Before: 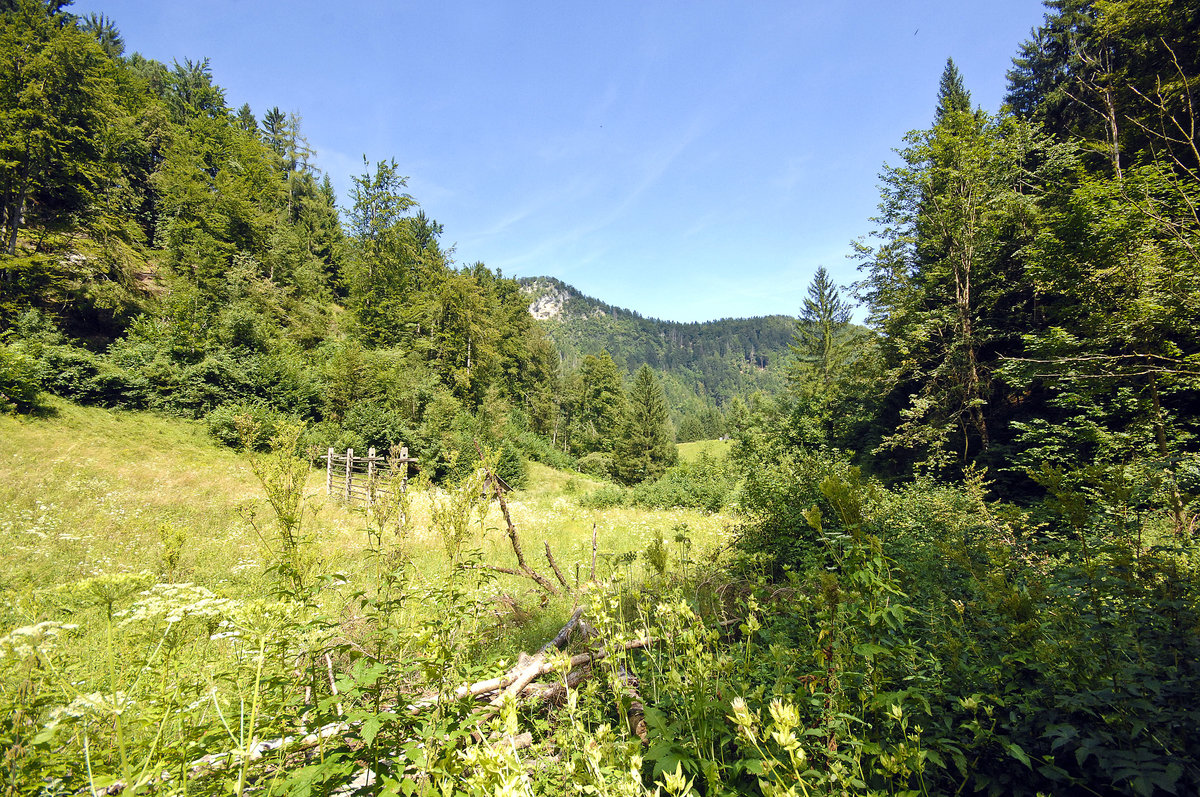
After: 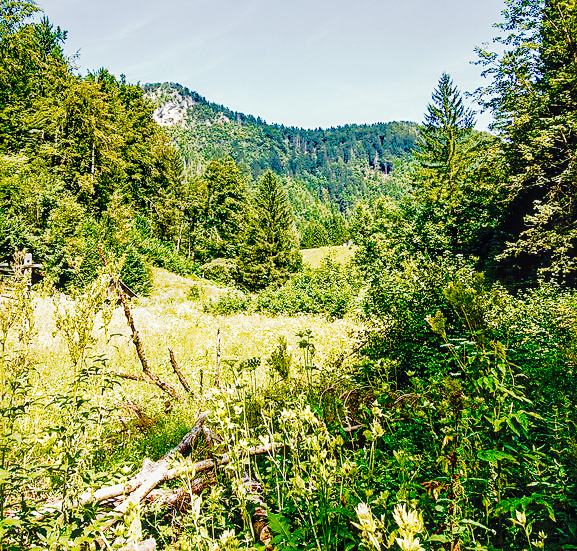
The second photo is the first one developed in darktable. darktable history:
crop: left 31.39%, top 24.389%, right 20.477%, bottom 6.372%
shadows and highlights: shadows 39.63, highlights -59.67
local contrast: detail 144%
tone curve: curves: ch0 [(0, 0.026) (0.155, 0.133) (0.272, 0.34) (0.434, 0.625) (0.676, 0.871) (0.994, 0.955)], preserve colors none
color balance rgb: shadows lift › luminance -19.861%, perceptual saturation grading › global saturation 23.525%, perceptual saturation grading › highlights -23.78%, perceptual saturation grading › mid-tones 24.336%, perceptual saturation grading › shadows 41.149%, perceptual brilliance grading › global brilliance -4.451%, perceptual brilliance grading › highlights 24.395%, perceptual brilliance grading › mid-tones 7.487%, perceptual brilliance grading › shadows -4.697%, saturation formula JzAzBz (2021)
contrast equalizer: y [[0.5, 0.488, 0.462, 0.461, 0.491, 0.5], [0.5 ×6], [0.5 ×6], [0 ×6], [0 ×6]], mix -0.348
sharpen: on, module defaults
